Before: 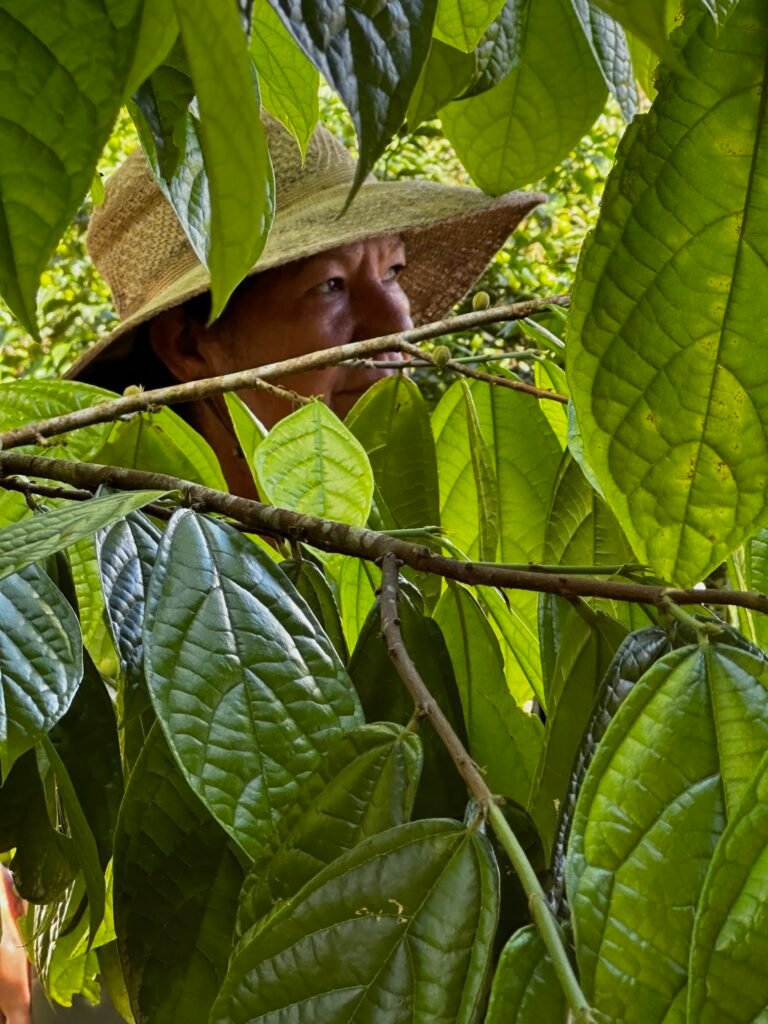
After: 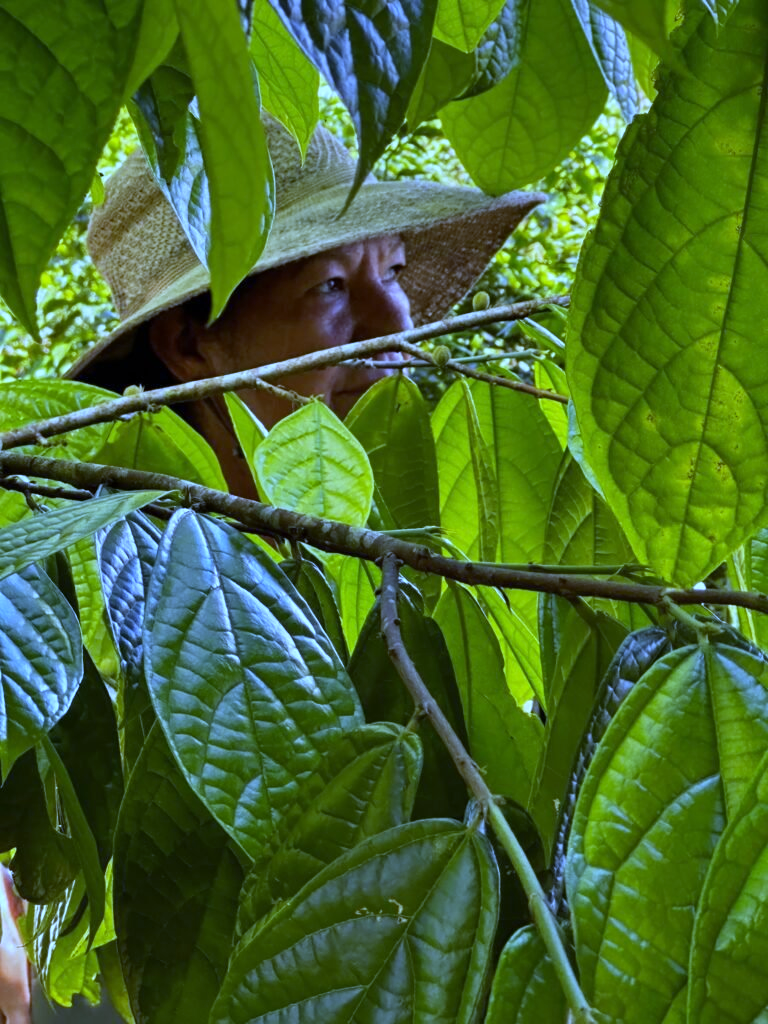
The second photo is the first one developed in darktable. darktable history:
exposure: exposure 0.178 EV, compensate exposure bias true, compensate highlight preservation false
white balance: red 0.766, blue 1.537
